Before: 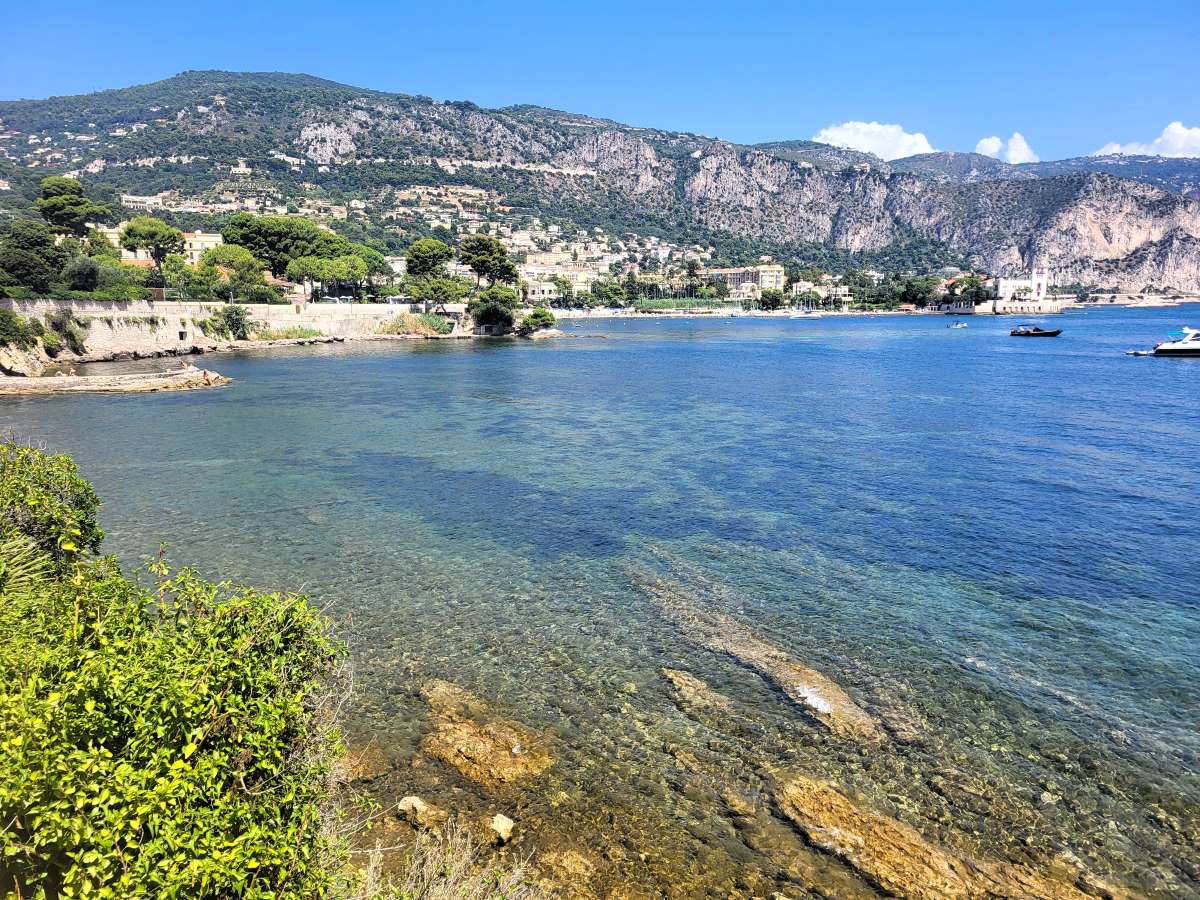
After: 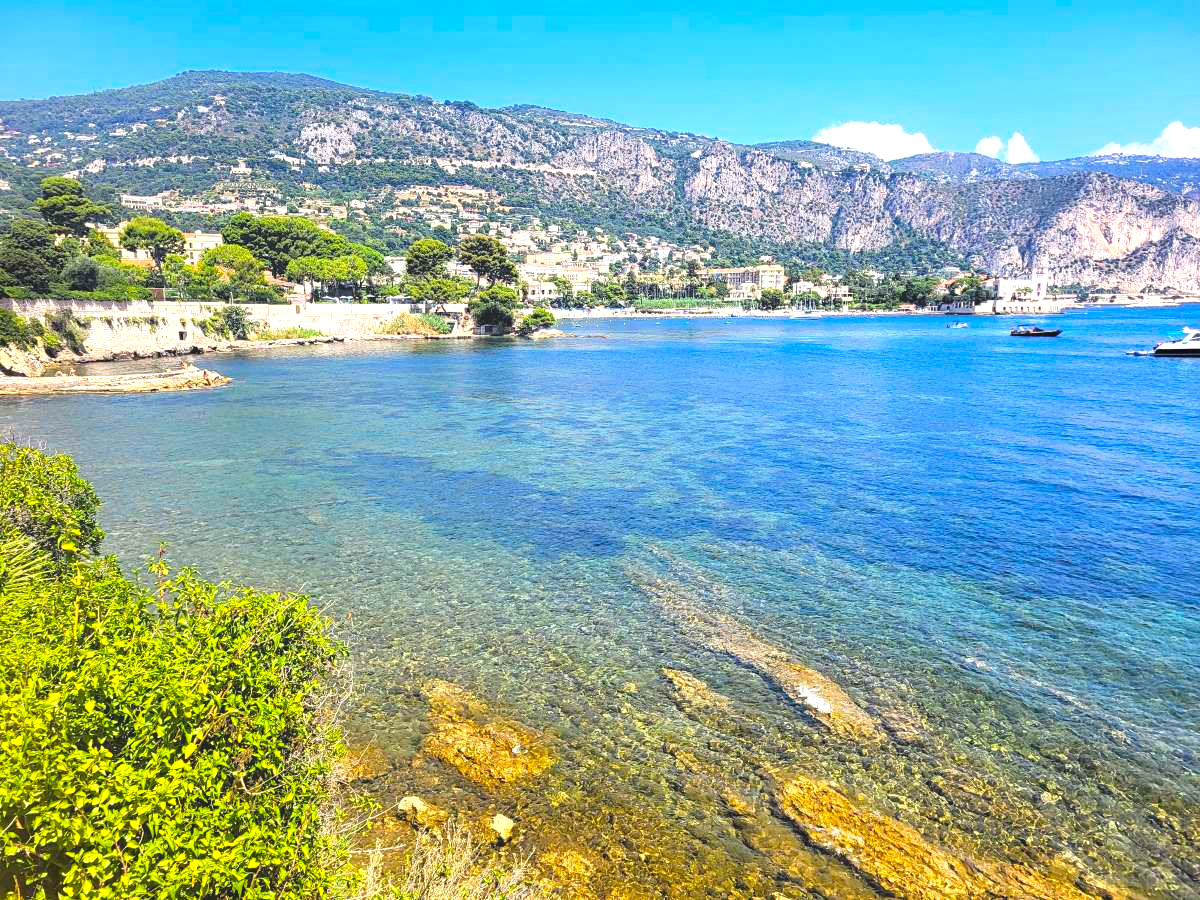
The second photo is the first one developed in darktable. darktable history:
contrast equalizer: y [[0.439, 0.44, 0.442, 0.457, 0.493, 0.498], [0.5 ×6], [0.5 ×6], [0 ×6], [0 ×6]]
color balance rgb: perceptual saturation grading › global saturation 25%, global vibrance 20%
exposure: black level correction 0, exposure 0.7 EV, compensate highlight preservation false
